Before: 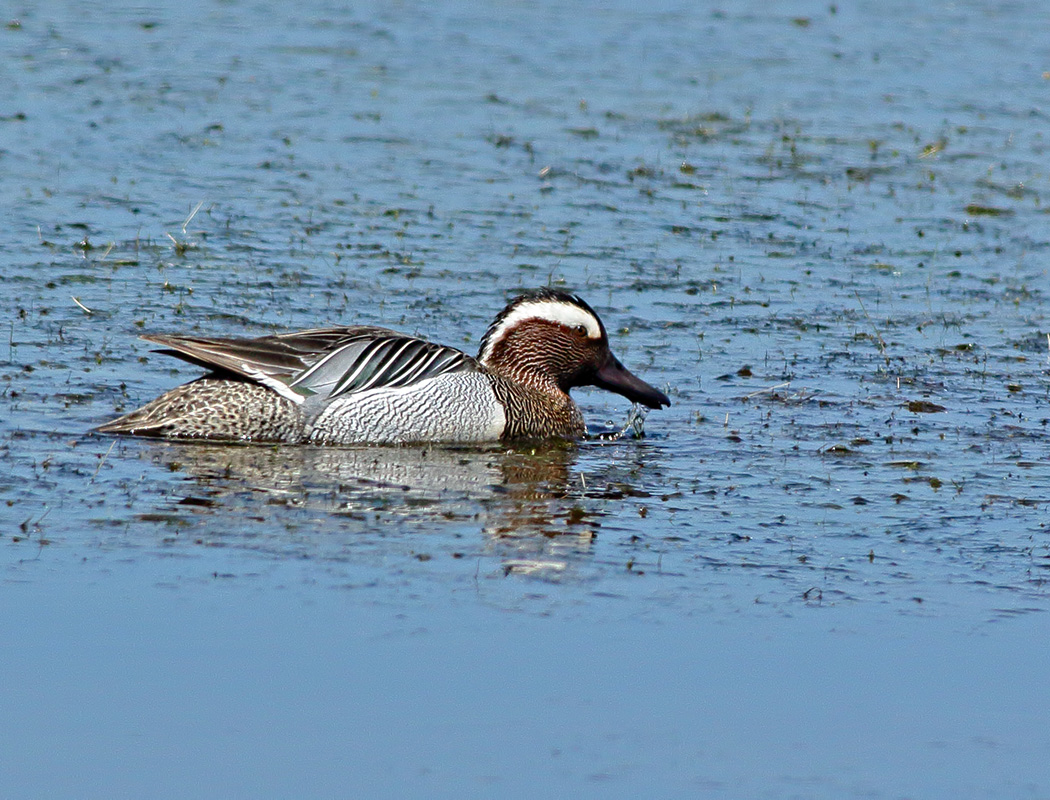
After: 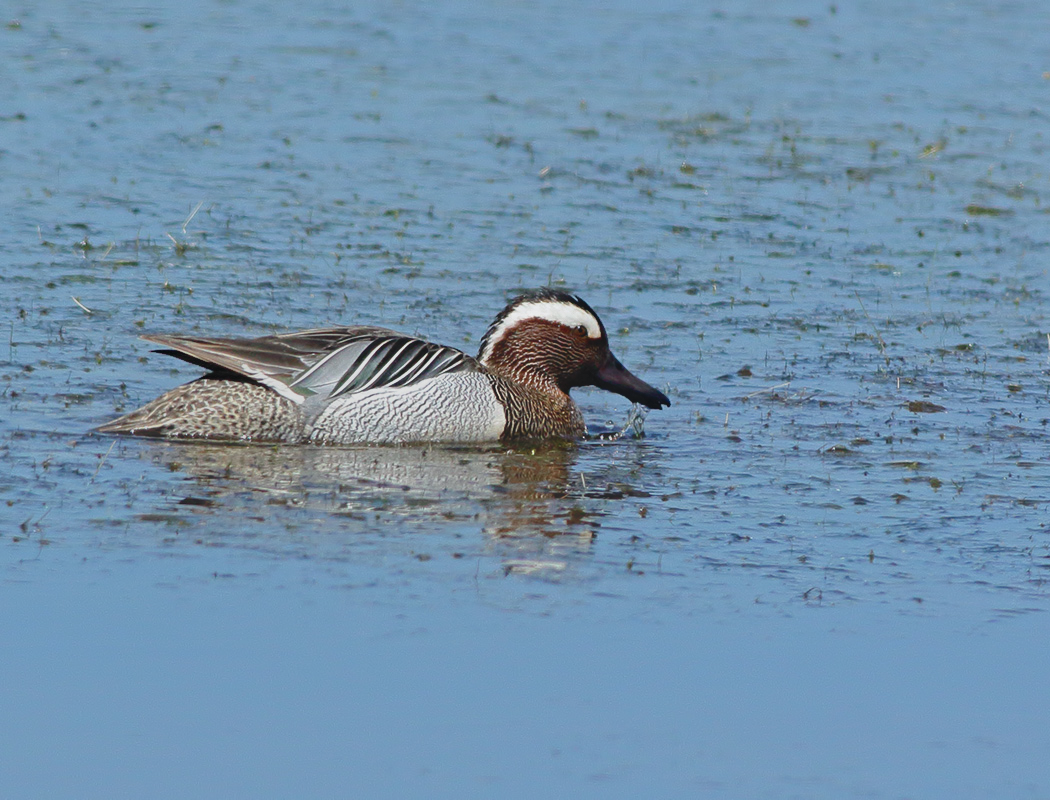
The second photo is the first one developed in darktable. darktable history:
contrast equalizer: octaves 7, y [[0.6 ×6], [0.55 ×6], [0 ×6], [0 ×6], [0 ×6]], mix -0.995
